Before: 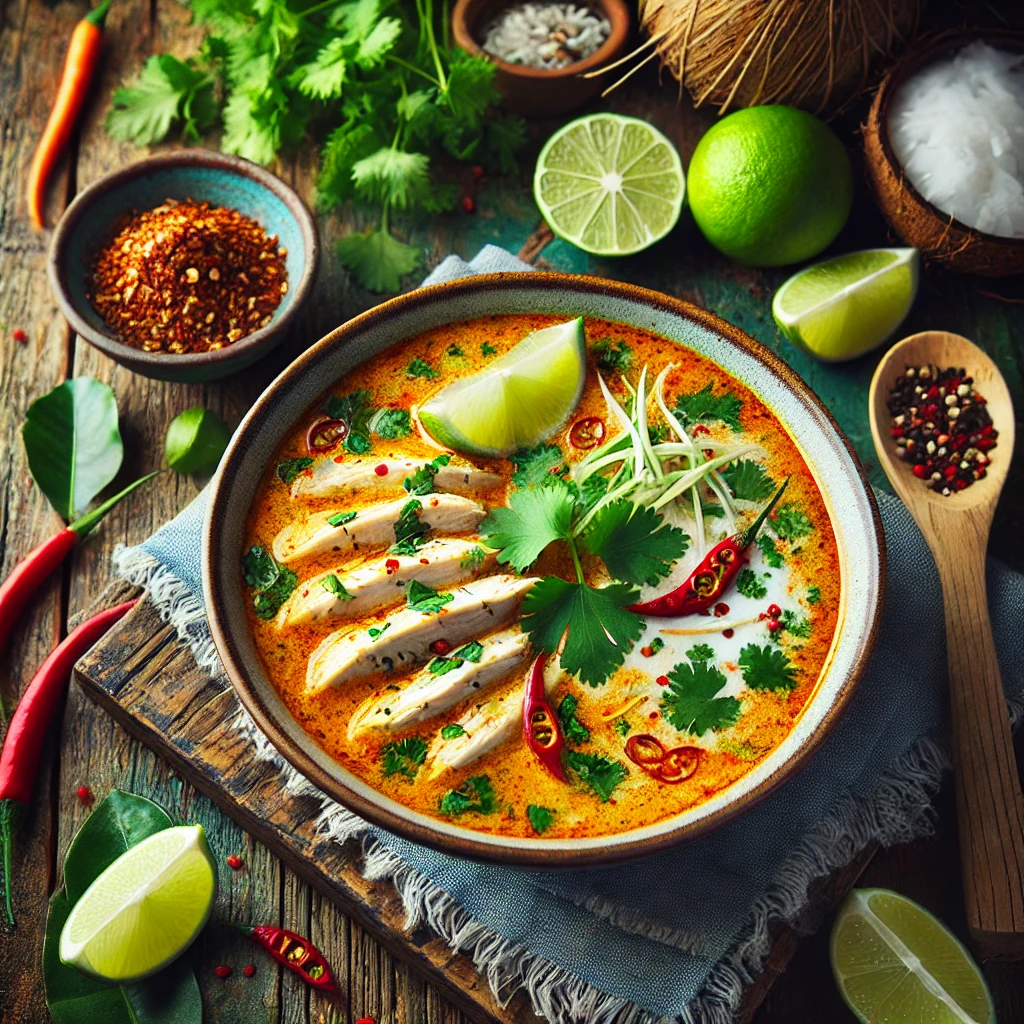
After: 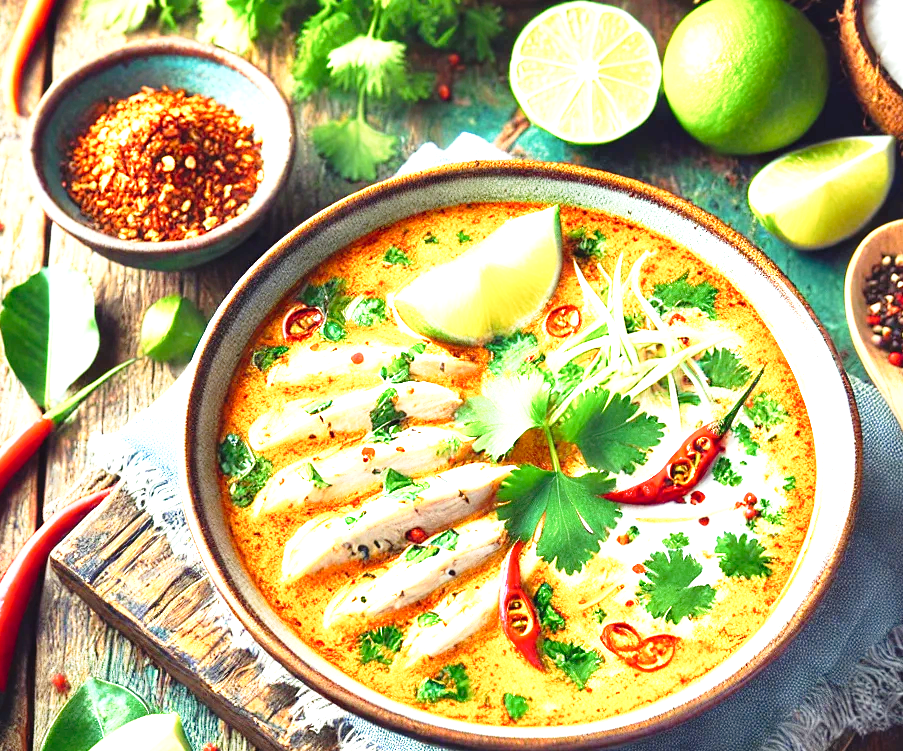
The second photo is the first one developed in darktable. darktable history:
tone curve: curves: ch0 [(0, 0.021) (0.049, 0.044) (0.152, 0.14) (0.328, 0.377) (0.473, 0.543) (0.663, 0.734) (0.84, 0.899) (1, 0.969)]; ch1 [(0, 0) (0.302, 0.331) (0.427, 0.433) (0.472, 0.47) (0.502, 0.503) (0.527, 0.524) (0.564, 0.591) (0.602, 0.632) (0.677, 0.701) (0.859, 0.885) (1, 1)]; ch2 [(0, 0) (0.33, 0.301) (0.447, 0.44) (0.487, 0.496) (0.502, 0.516) (0.535, 0.563) (0.565, 0.6) (0.618, 0.629) (1, 1)], preserve colors none
crop and rotate: left 2.349%, top 11.008%, right 9.428%, bottom 15.563%
exposure: black level correction 0, exposure 1.995 EV, compensate exposure bias true, compensate highlight preservation false
